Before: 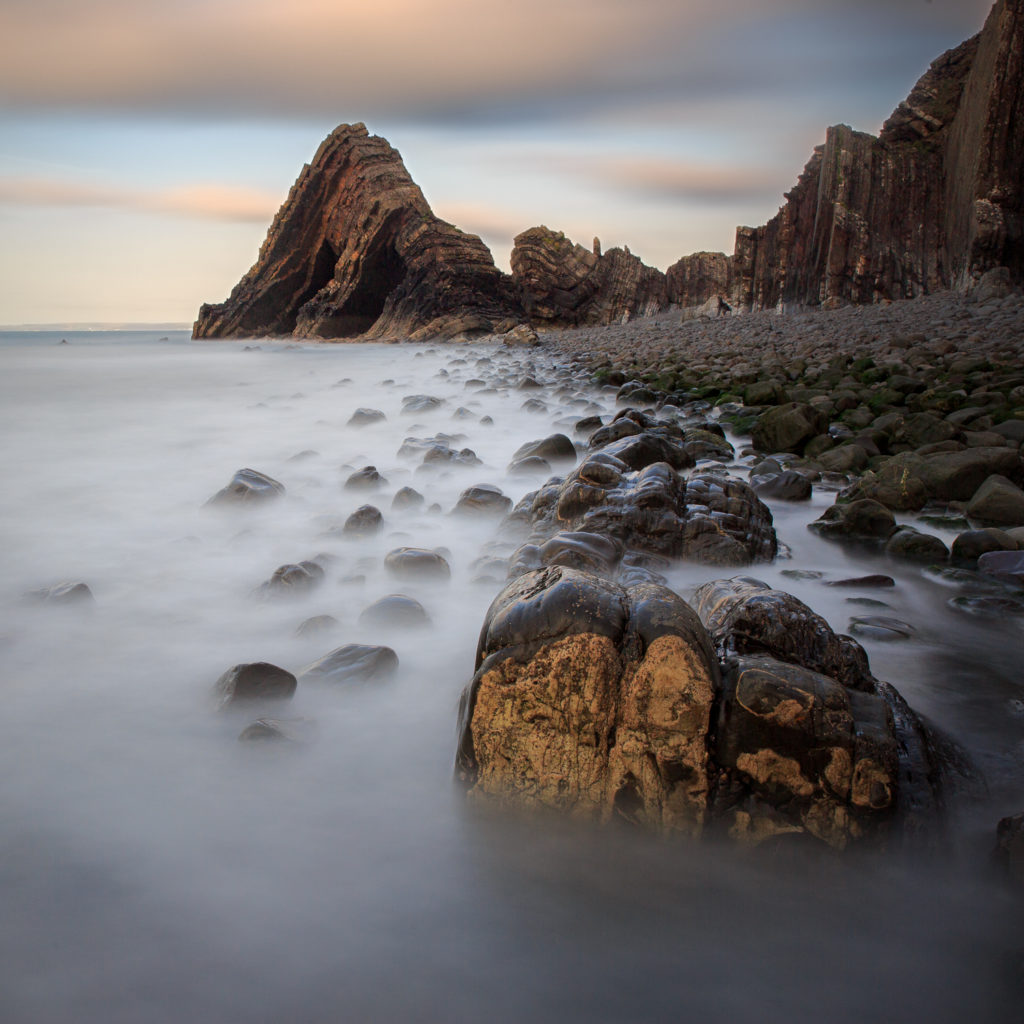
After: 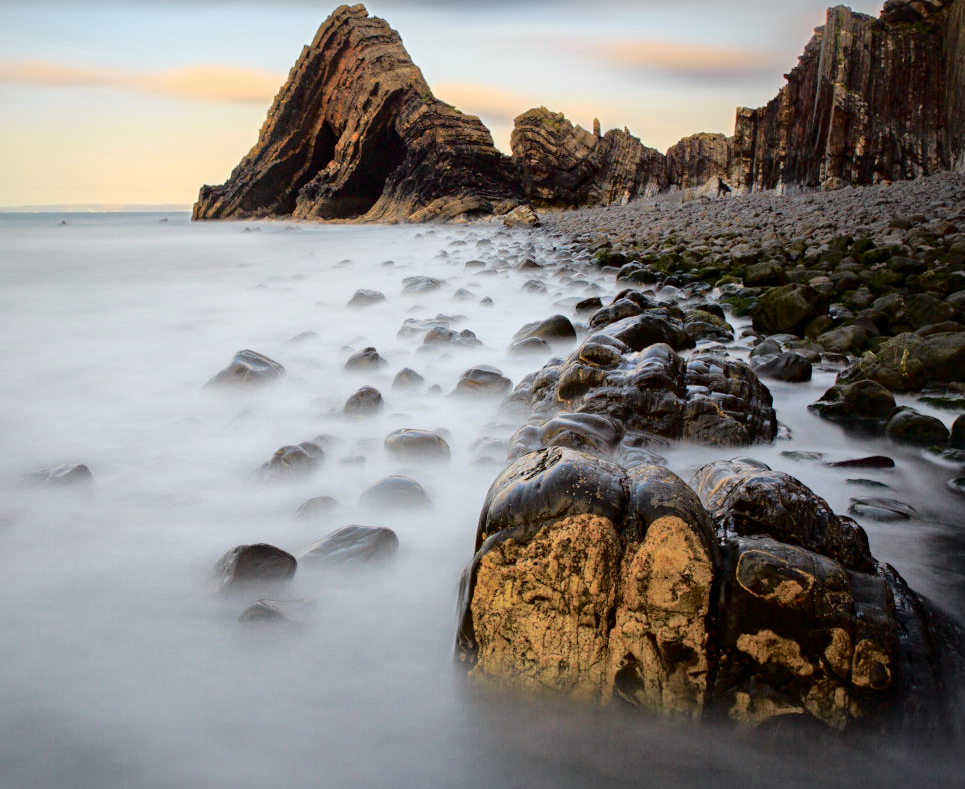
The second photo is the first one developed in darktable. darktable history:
crop and rotate: angle 0.03°, top 11.643%, right 5.651%, bottom 11.189%
local contrast: mode bilateral grid, contrast 20, coarseness 50, detail 120%, midtone range 0.2
tone curve: curves: ch0 [(0, 0.013) (0.129, 0.1) (0.291, 0.375) (0.46, 0.576) (0.667, 0.78) (0.851, 0.903) (0.997, 0.951)]; ch1 [(0, 0) (0.353, 0.344) (0.45, 0.46) (0.498, 0.495) (0.528, 0.531) (0.563, 0.566) (0.592, 0.609) (0.657, 0.672) (1, 1)]; ch2 [(0, 0) (0.333, 0.346) (0.375, 0.375) (0.427, 0.44) (0.5, 0.501) (0.505, 0.505) (0.544, 0.573) (0.576, 0.615) (0.612, 0.644) (0.66, 0.715) (1, 1)], color space Lab, independent channels, preserve colors none
haze removal: compatibility mode true, adaptive false
